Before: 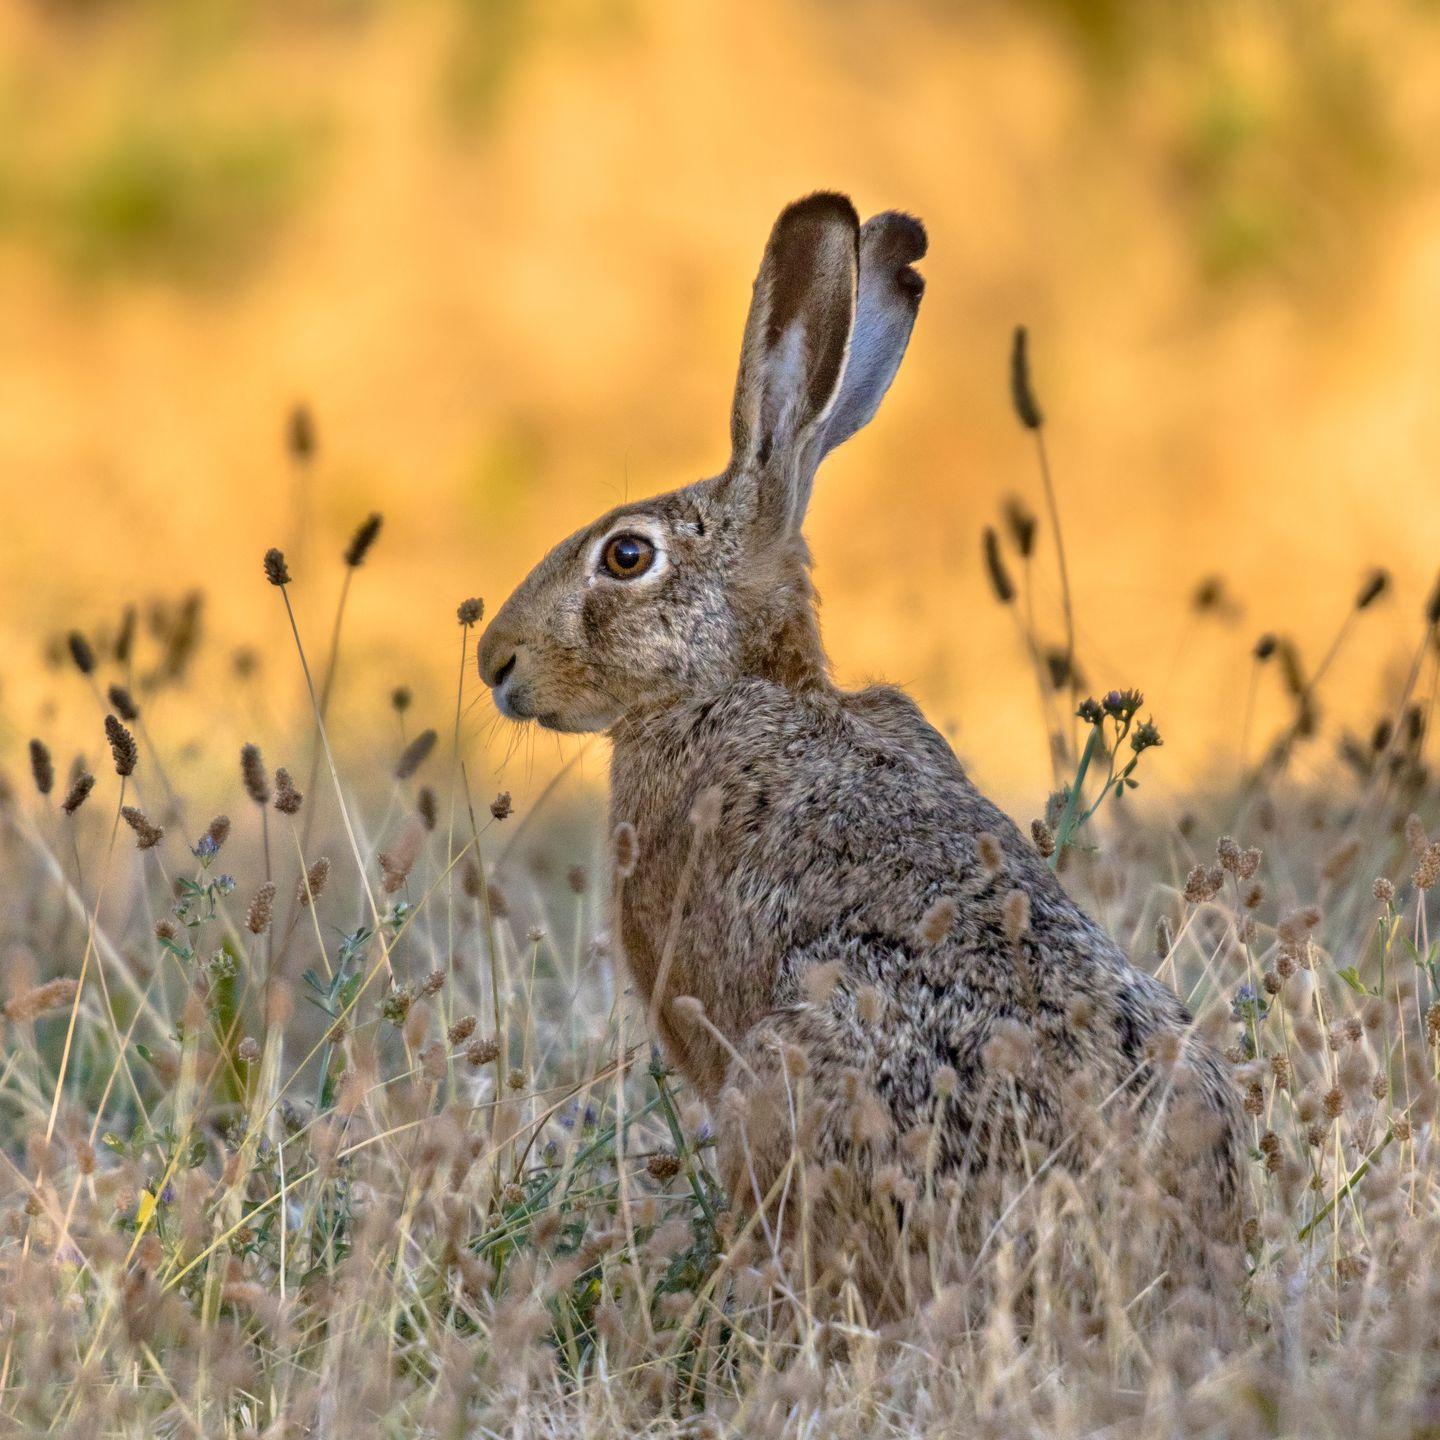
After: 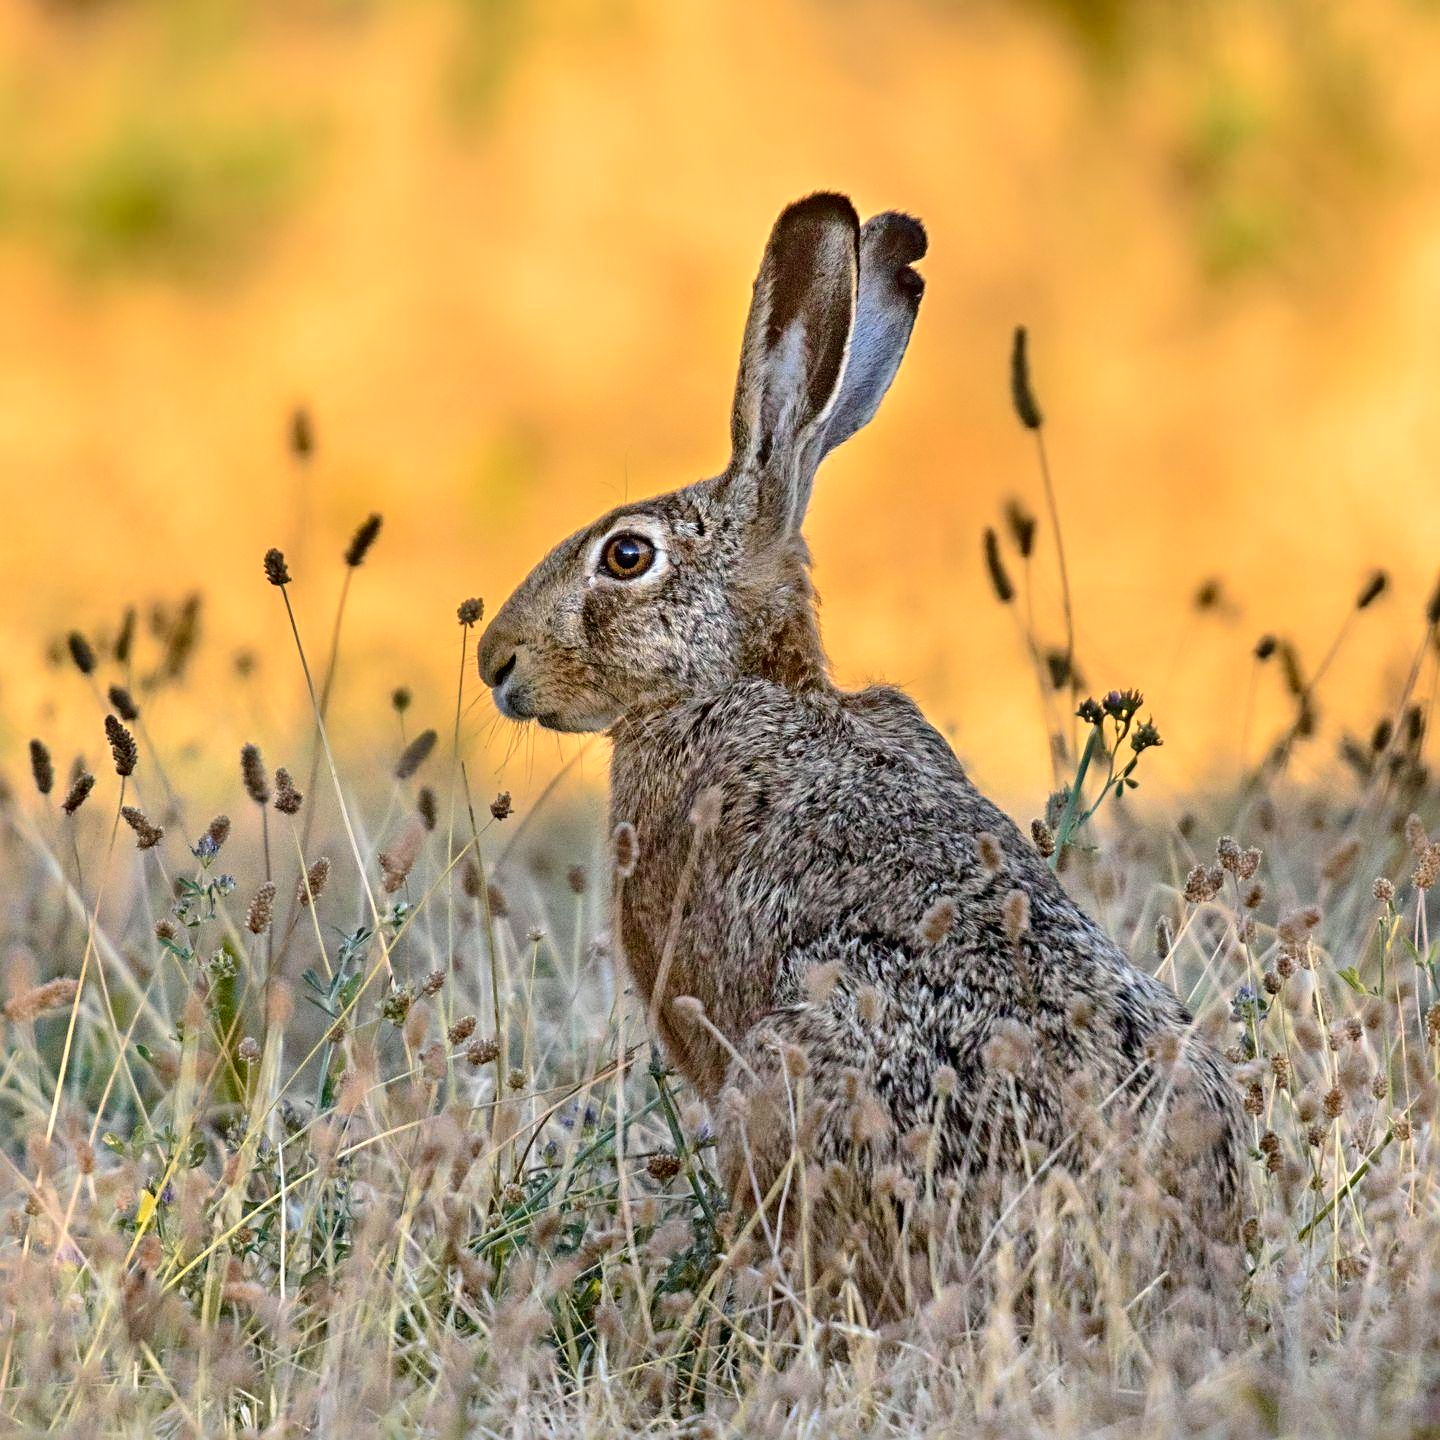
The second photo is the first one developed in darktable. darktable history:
sharpen: radius 3.956
tone curve: curves: ch0 [(0, 0.01) (0.037, 0.032) (0.131, 0.108) (0.275, 0.256) (0.483, 0.512) (0.61, 0.665) (0.696, 0.742) (0.792, 0.819) (0.911, 0.925) (0.997, 0.995)]; ch1 [(0, 0) (0.308, 0.29) (0.425, 0.411) (0.492, 0.488) (0.507, 0.503) (0.53, 0.532) (0.573, 0.586) (0.683, 0.702) (0.746, 0.77) (1, 1)]; ch2 [(0, 0) (0.246, 0.233) (0.36, 0.352) (0.415, 0.415) (0.485, 0.487) (0.502, 0.504) (0.525, 0.518) (0.539, 0.539) (0.587, 0.594) (0.636, 0.652) (0.711, 0.729) (0.845, 0.855) (0.998, 0.977)], color space Lab, independent channels, preserve colors none
